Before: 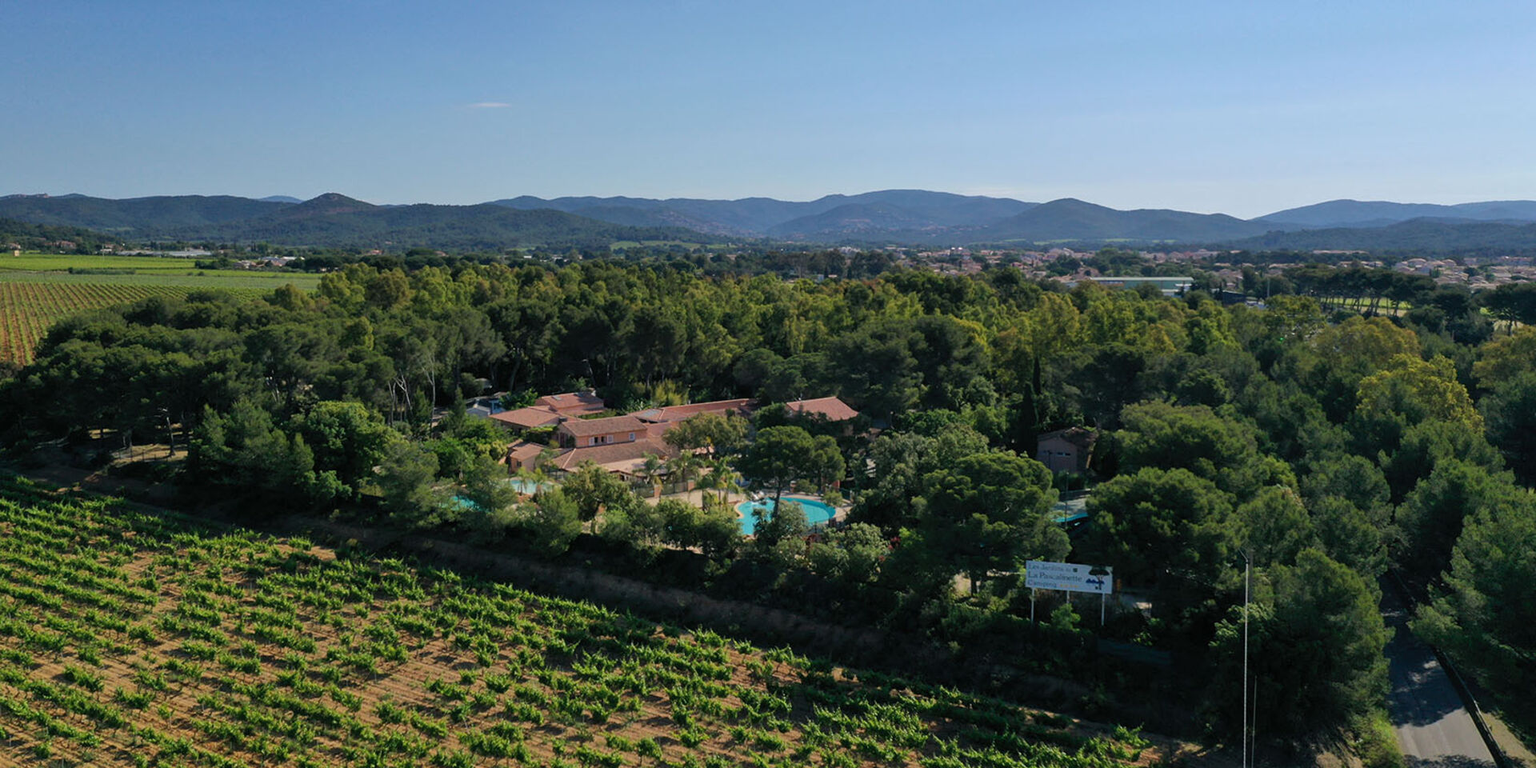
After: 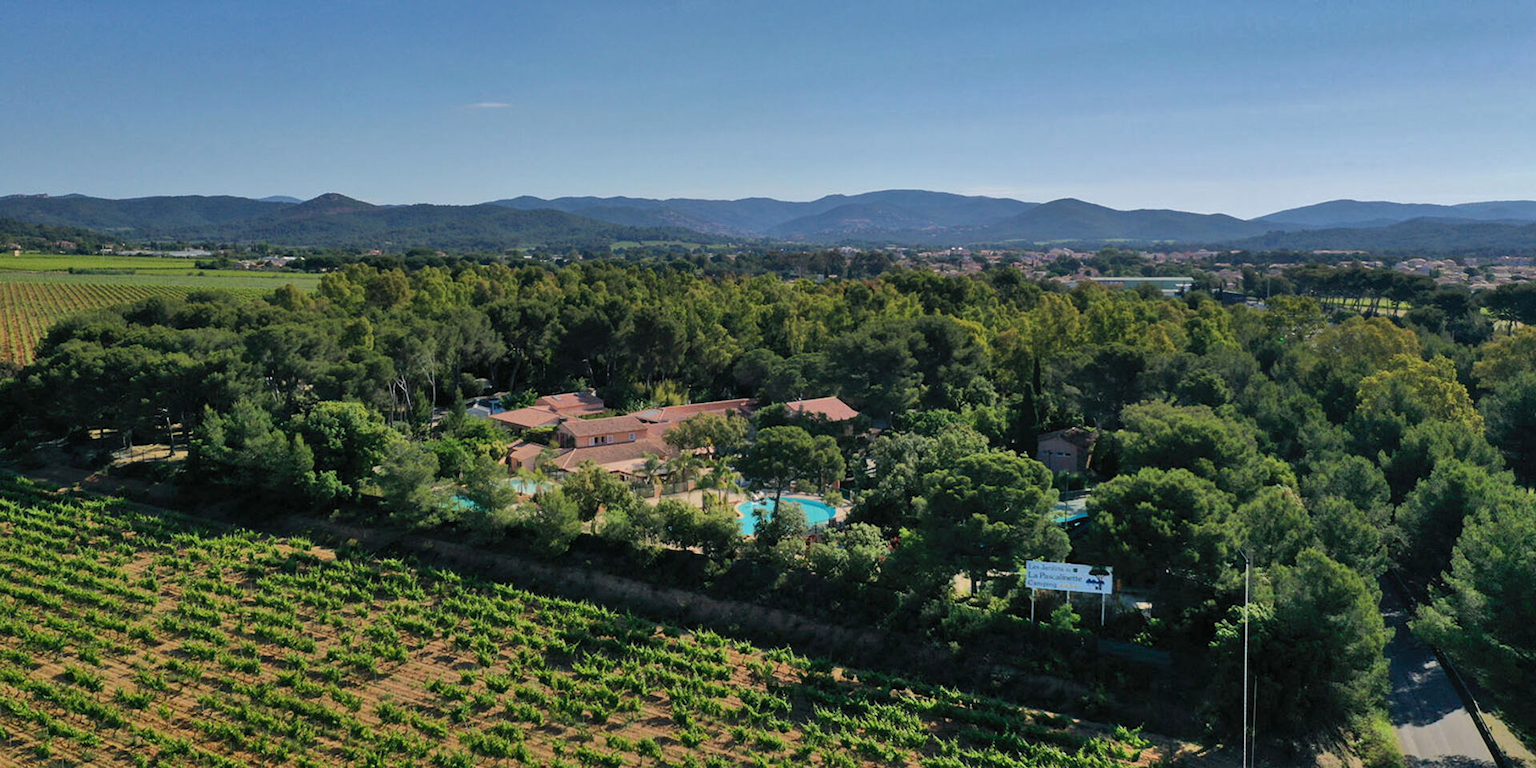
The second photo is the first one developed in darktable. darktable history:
shadows and highlights: white point adjustment -3.64, highlights -63.34, highlights color adjustment 42%, soften with gaussian
exposure: exposure 0.197 EV, compensate highlight preservation false
